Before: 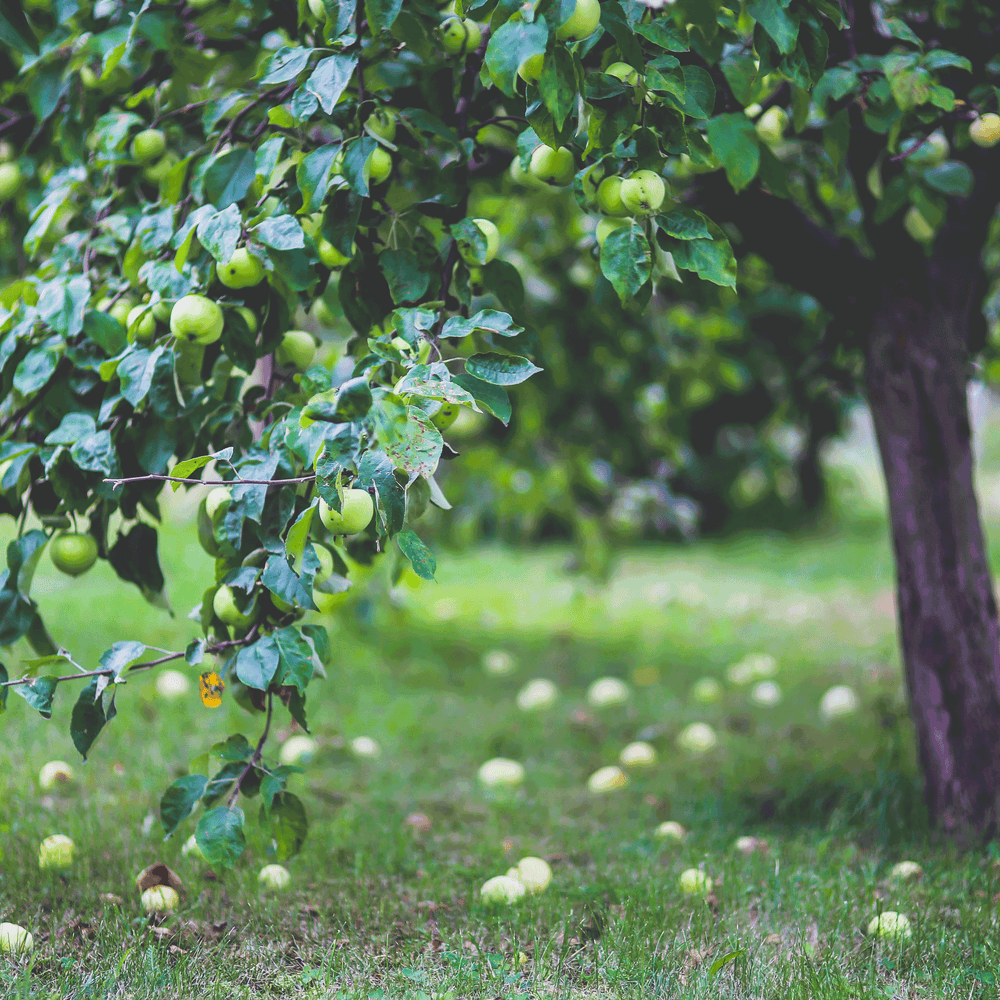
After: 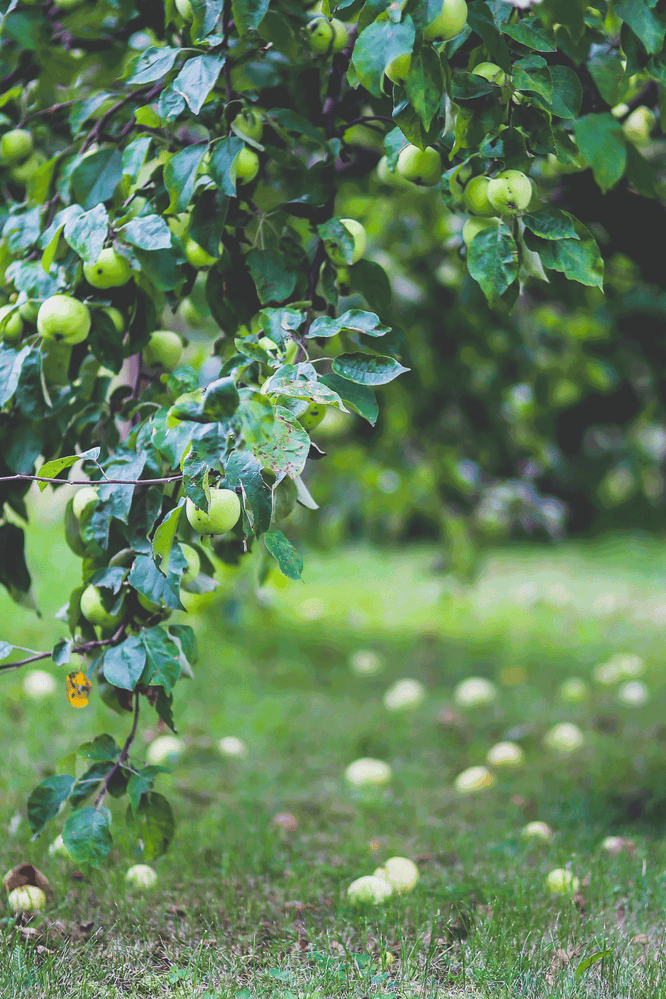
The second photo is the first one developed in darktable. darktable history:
crop and rotate: left 13.325%, right 20.053%
